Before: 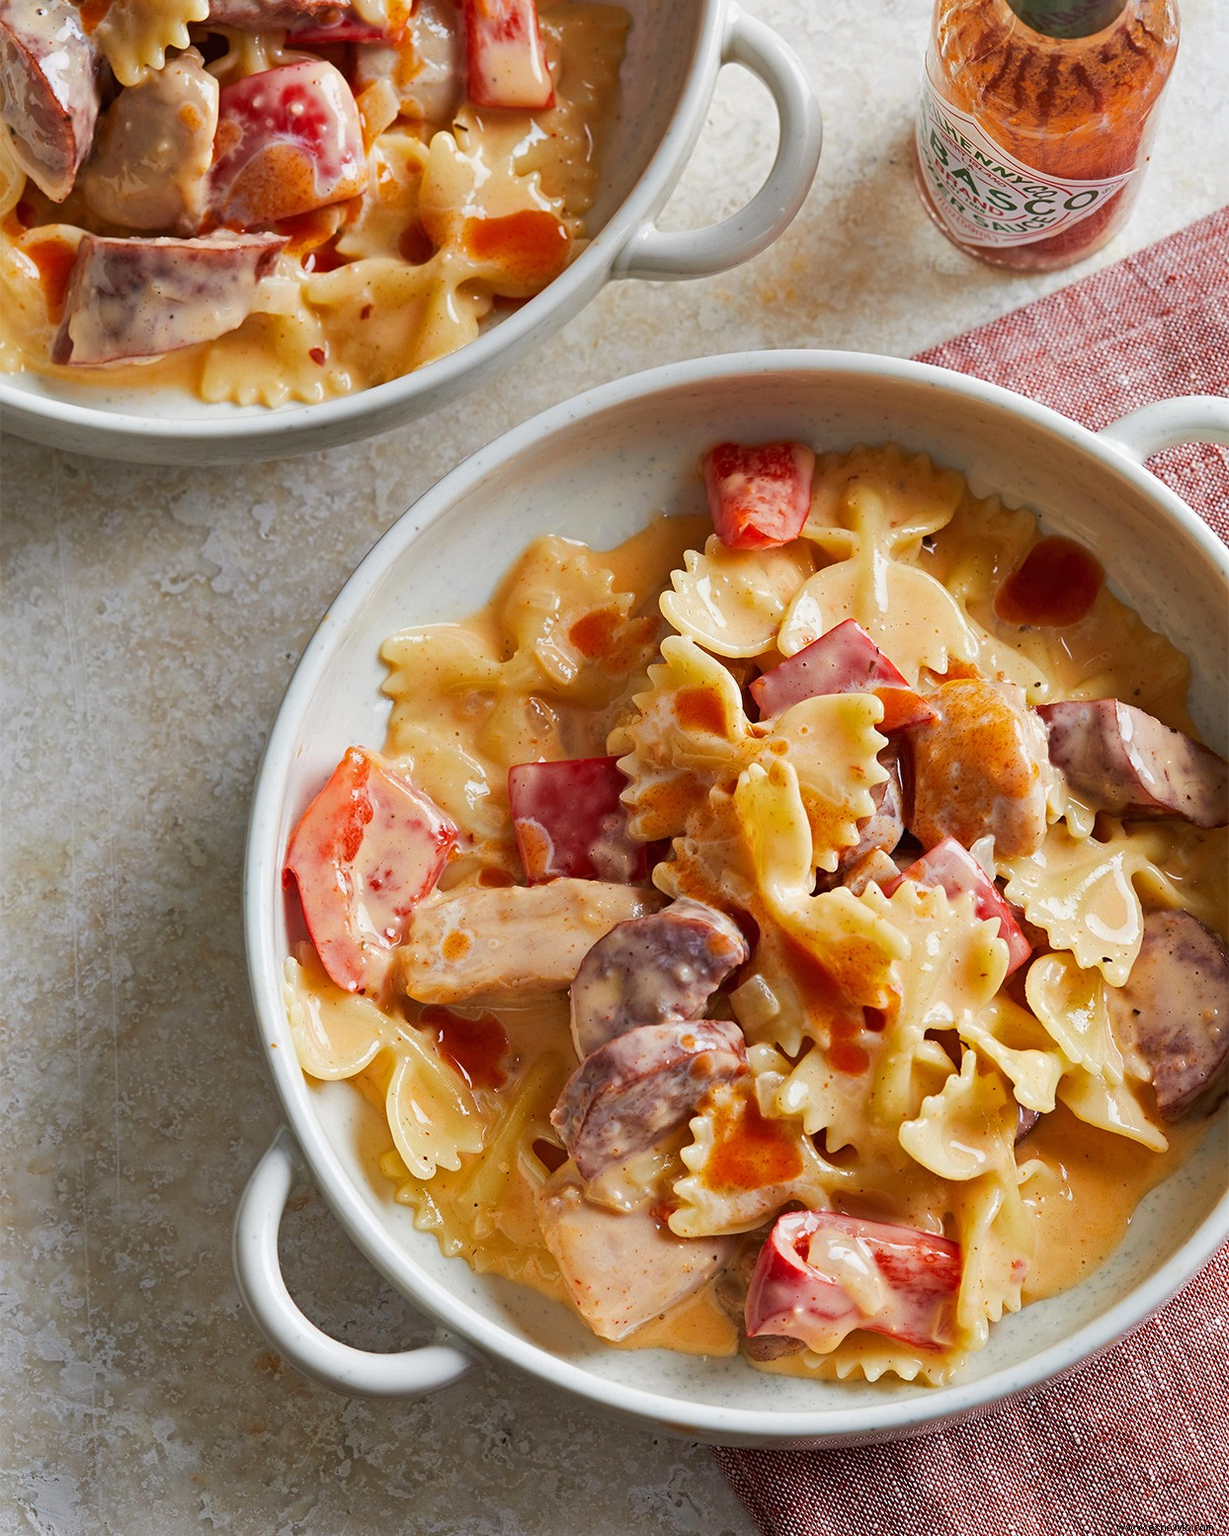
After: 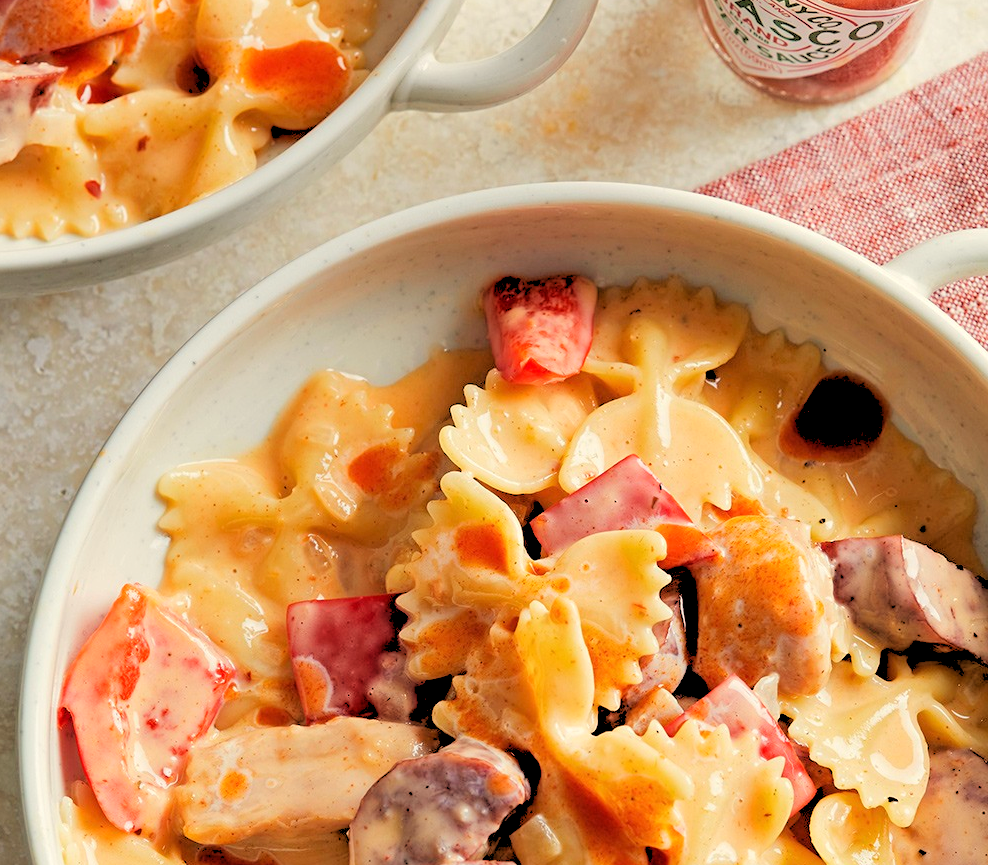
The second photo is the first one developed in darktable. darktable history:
rgb levels: levels [[0.027, 0.429, 0.996], [0, 0.5, 1], [0, 0.5, 1]]
white balance: red 1.029, blue 0.92
crop: left 18.38%, top 11.092%, right 2.134%, bottom 33.217%
bloom: size 3%, threshold 100%, strength 0%
